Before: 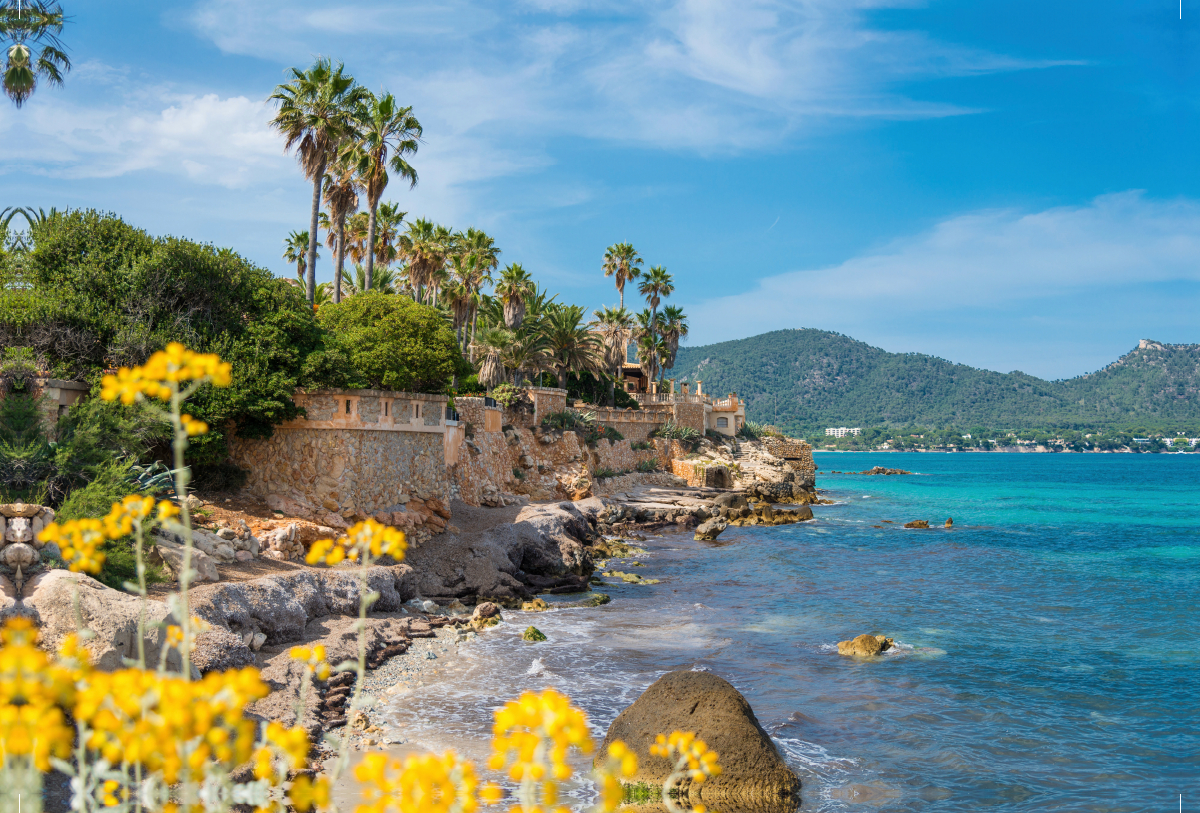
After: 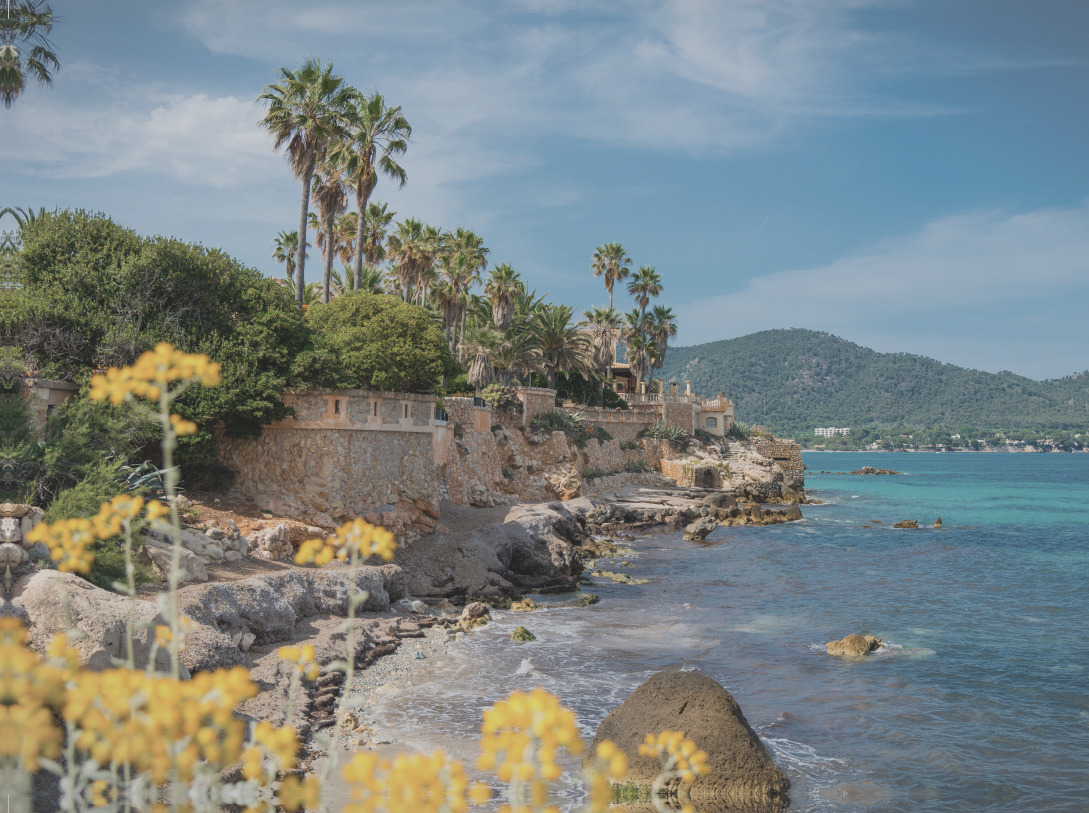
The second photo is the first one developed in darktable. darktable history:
vignetting: fall-off start 97.7%, fall-off radius 99.04%, width/height ratio 1.366, dithering 8-bit output
contrast brightness saturation: contrast -0.268, saturation -0.432
crop and rotate: left 0.975%, right 8.207%
